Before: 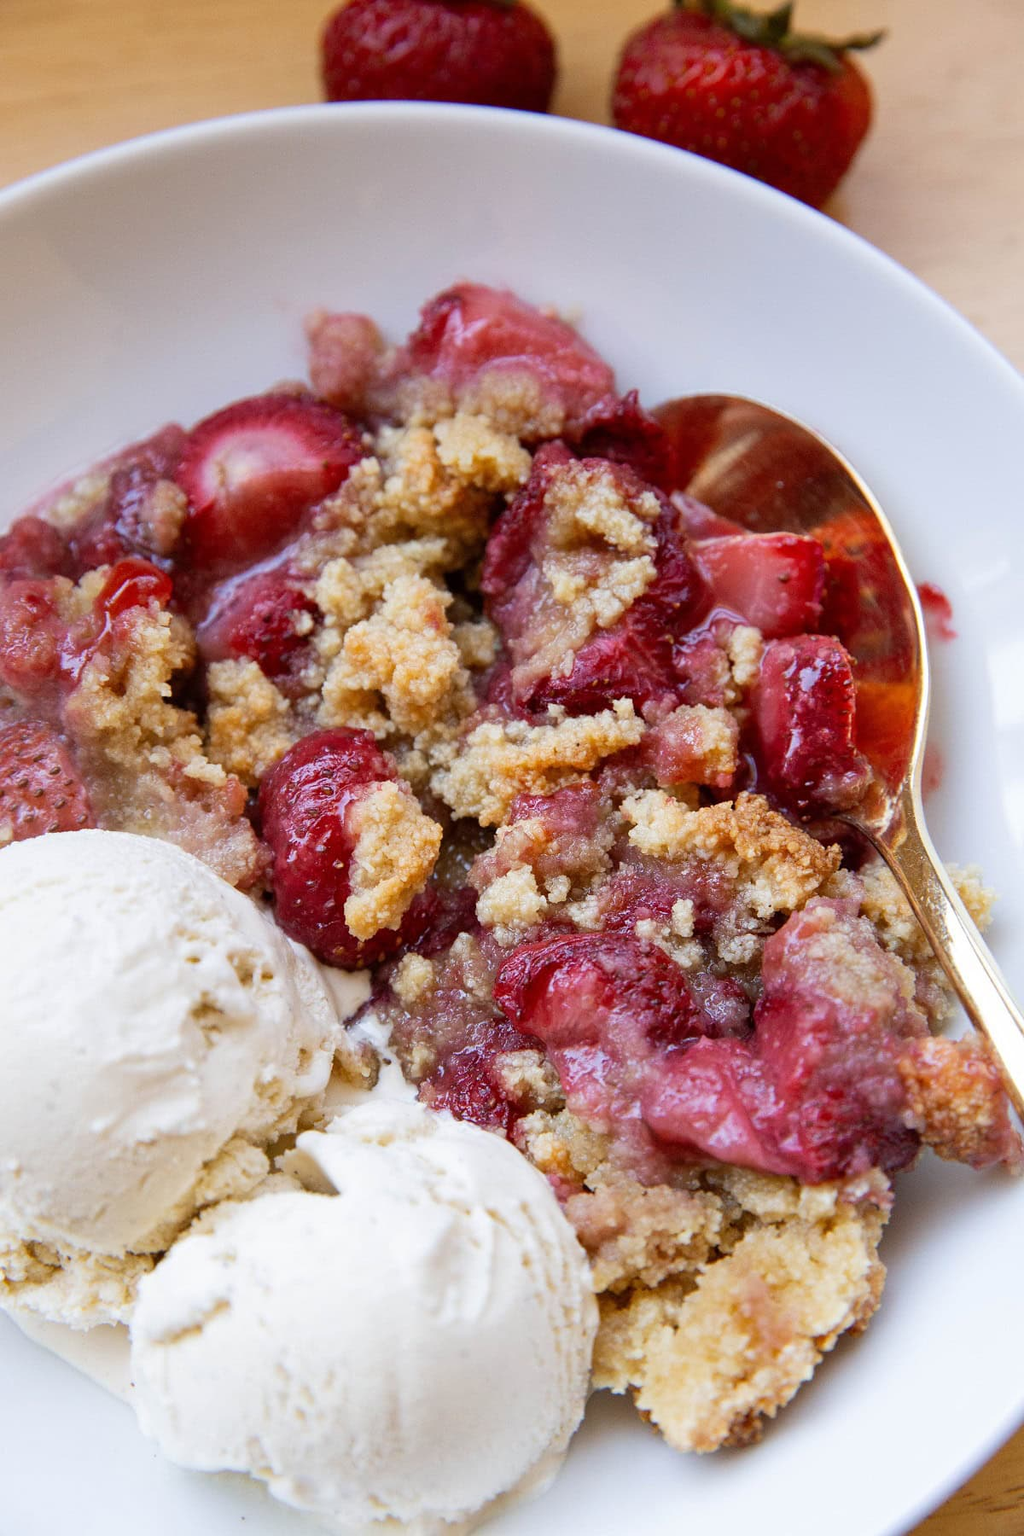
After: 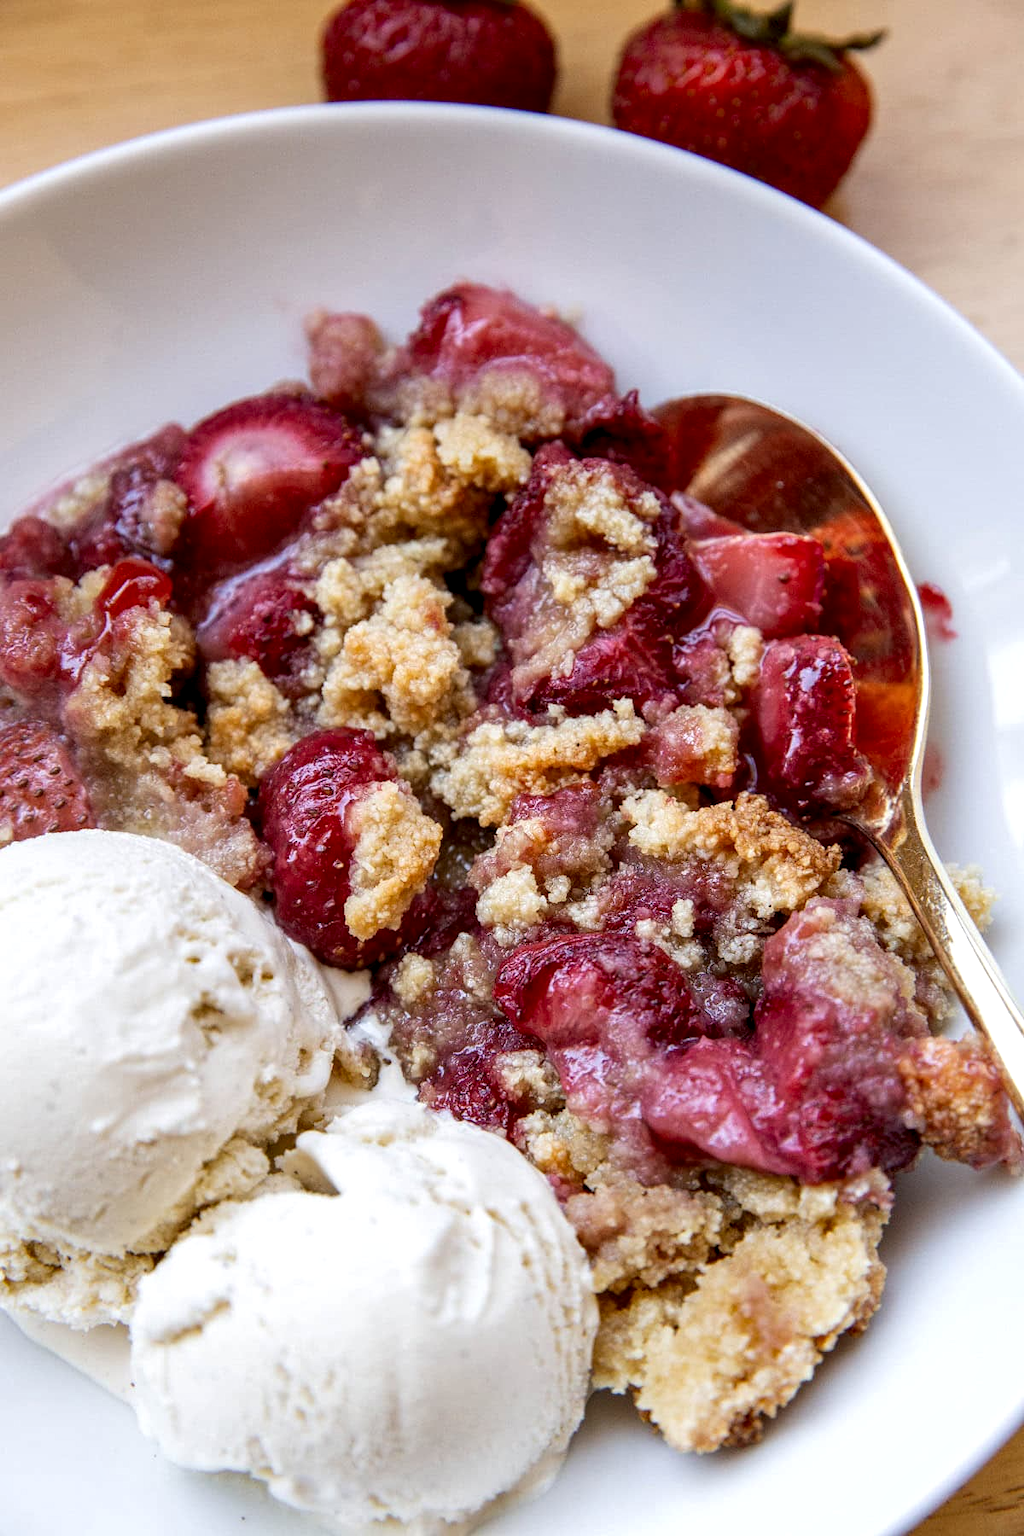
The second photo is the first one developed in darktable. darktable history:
local contrast: highlights 59%, detail 146%
